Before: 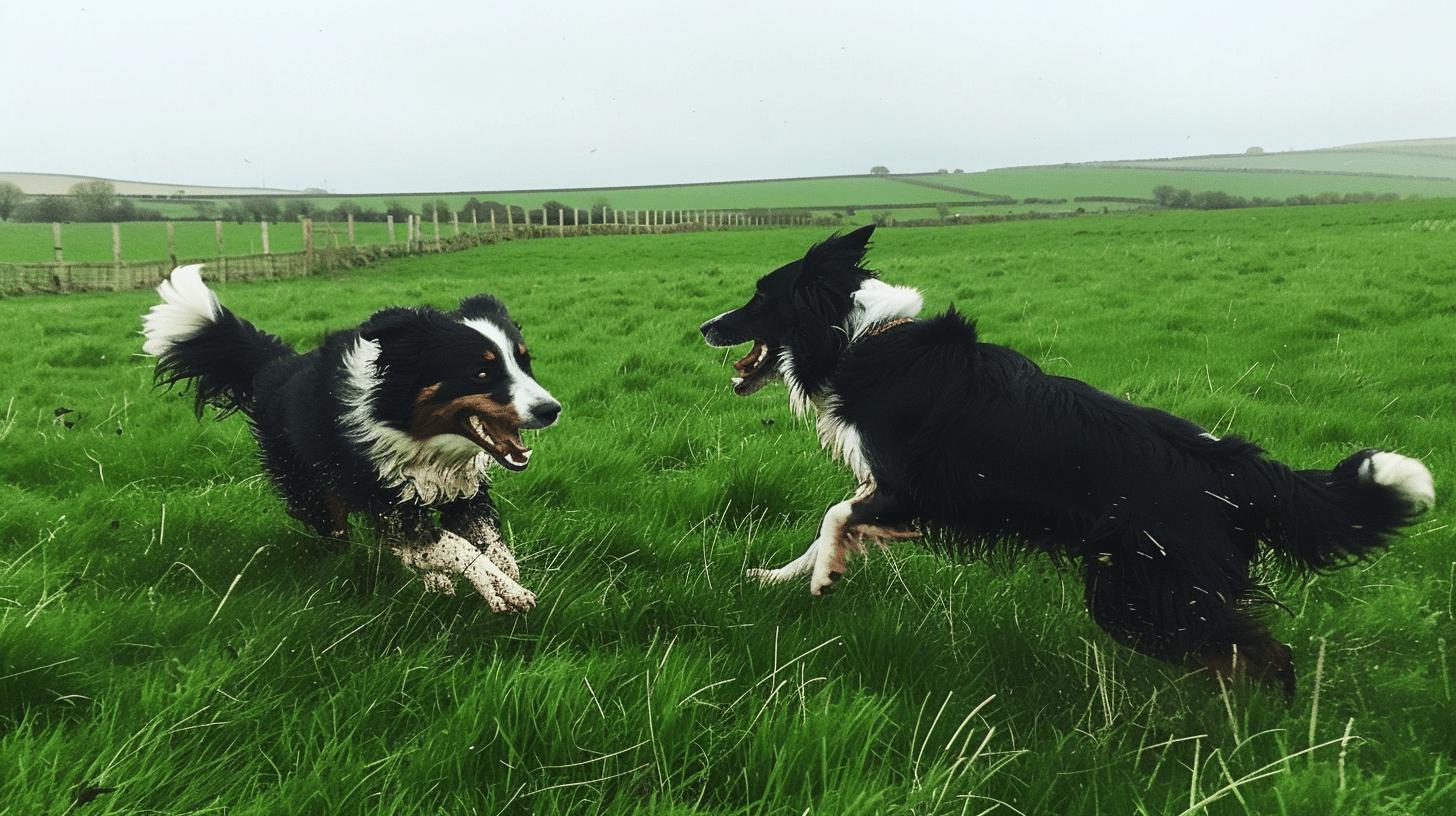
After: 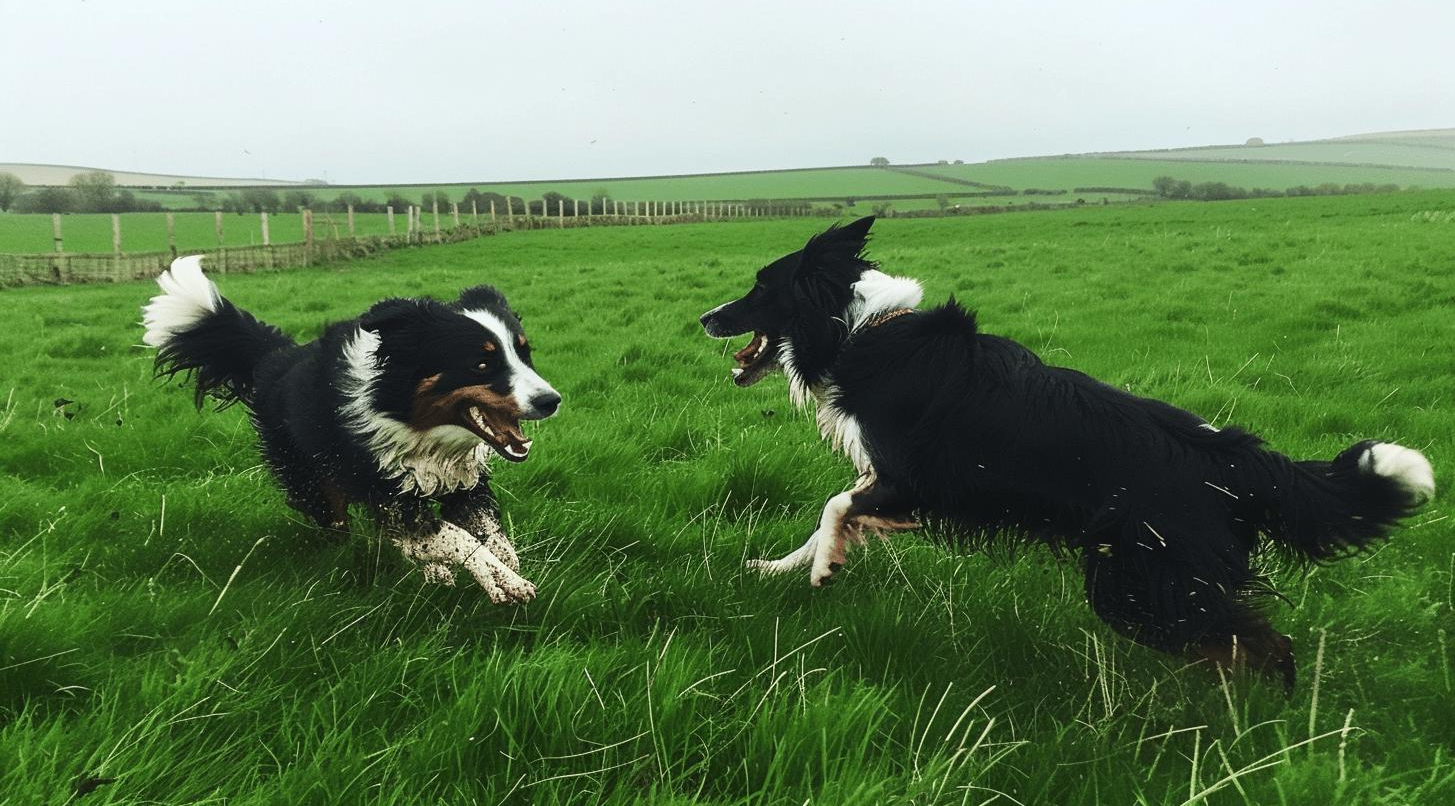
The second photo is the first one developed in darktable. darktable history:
tone equalizer: on, module defaults
crop: top 1.113%, right 0.011%
